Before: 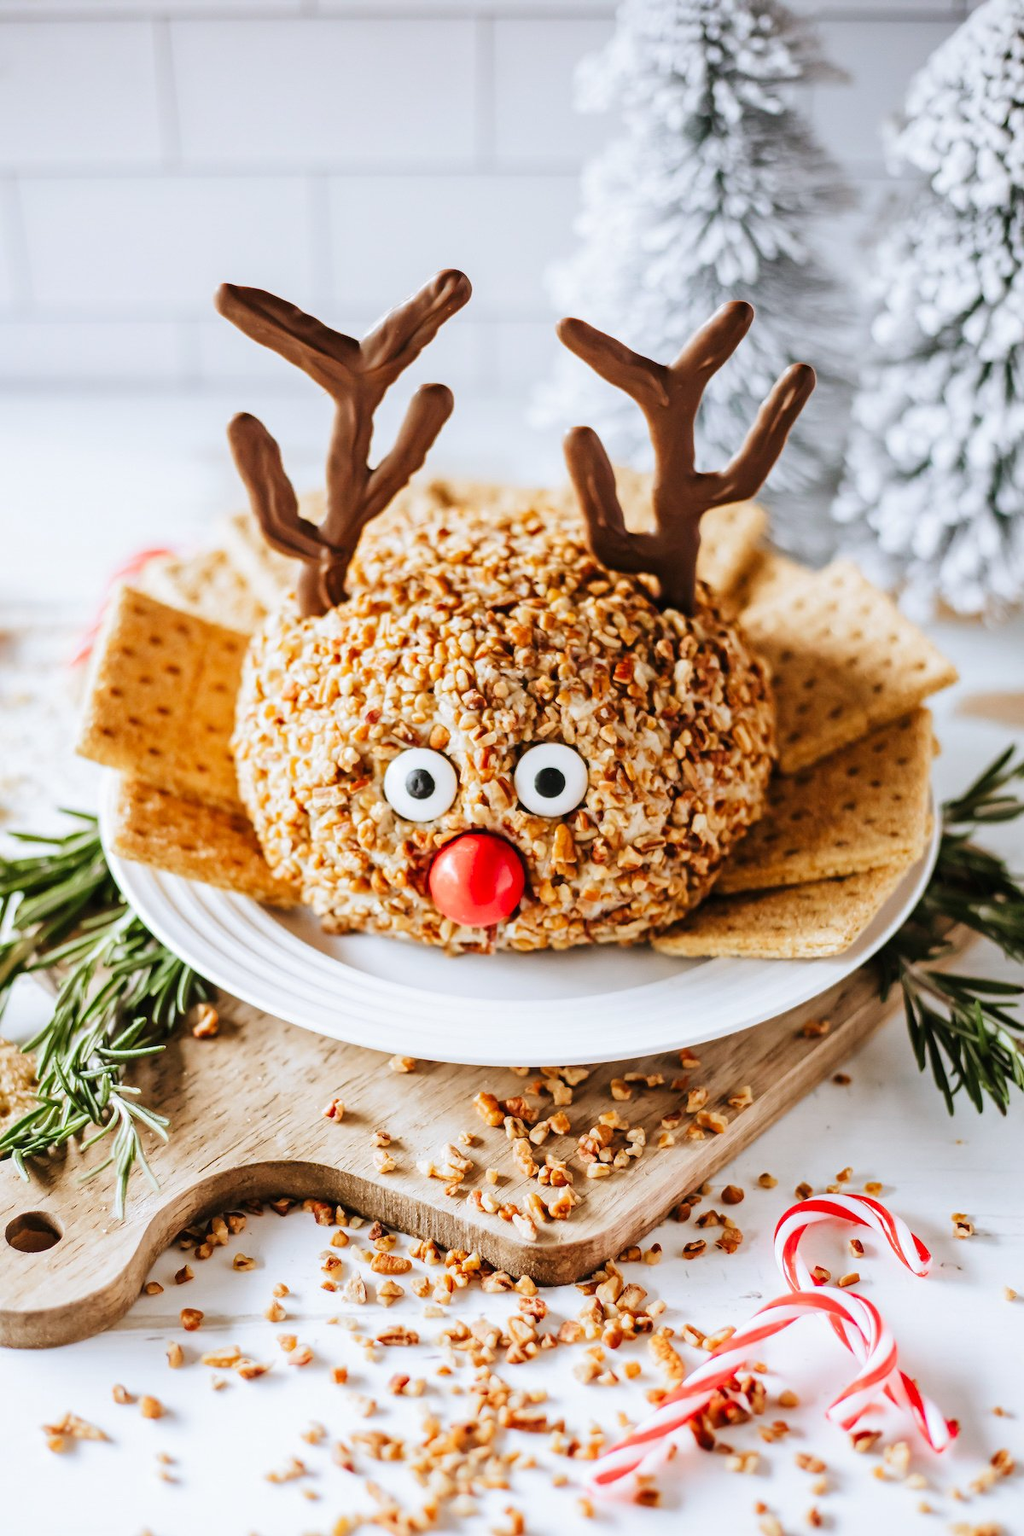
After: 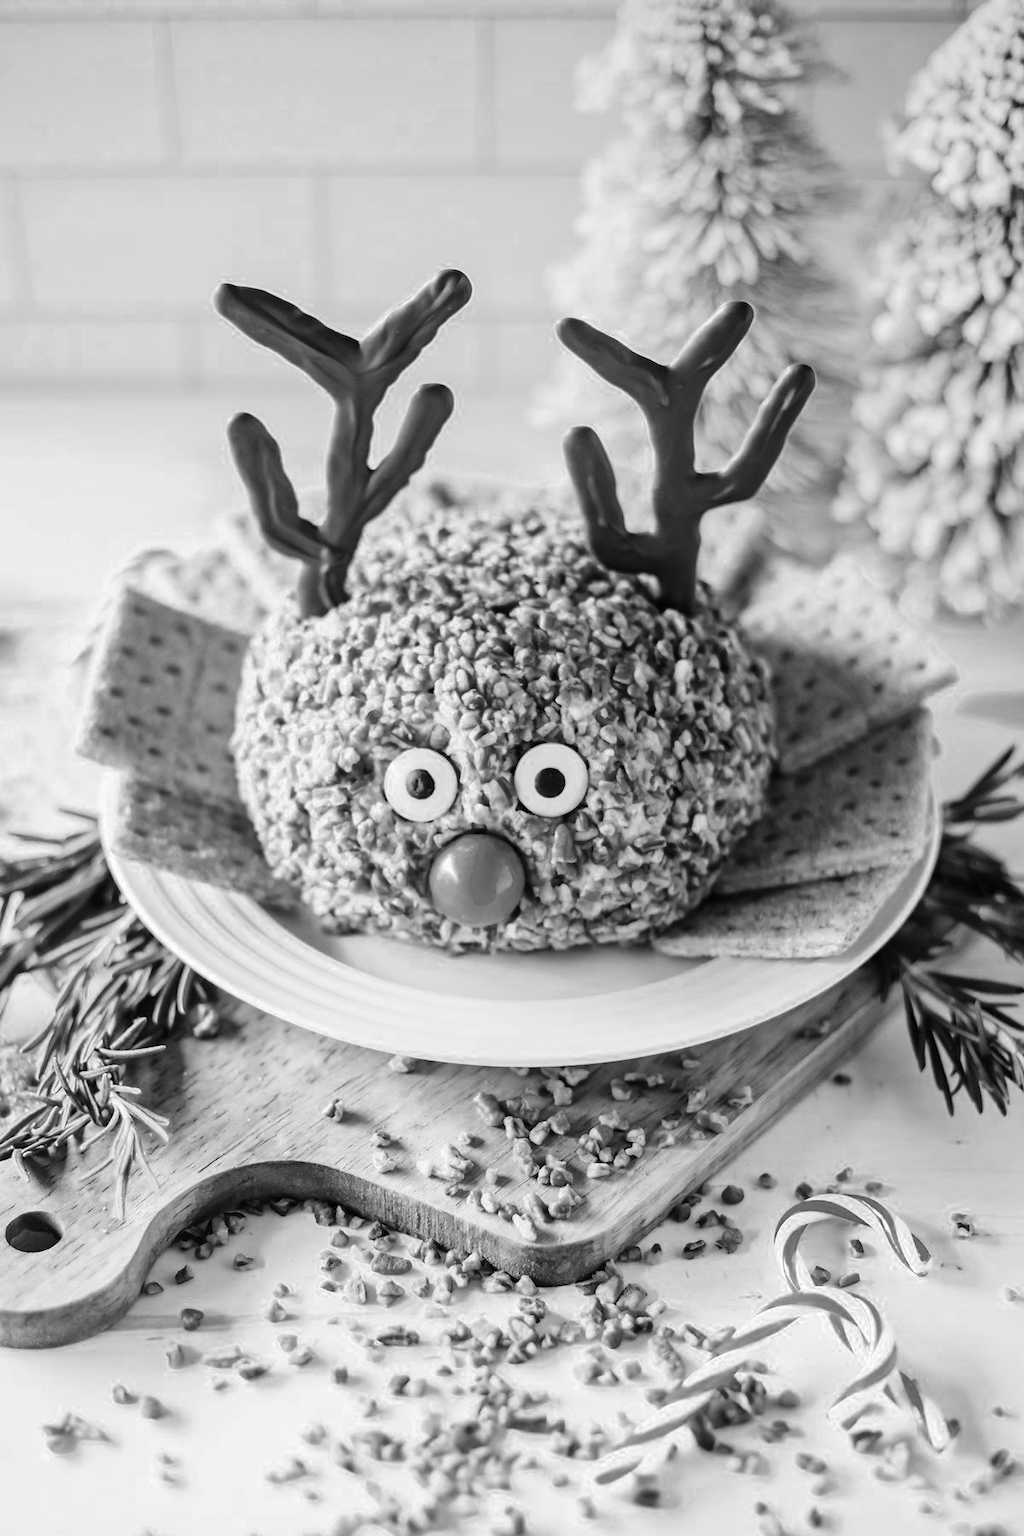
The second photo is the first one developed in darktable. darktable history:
color zones: curves: ch0 [(0.002, 0.593) (0.143, 0.417) (0.285, 0.541) (0.455, 0.289) (0.608, 0.327) (0.727, 0.283) (0.869, 0.571) (1, 0.603)]; ch1 [(0, 0) (0.143, 0) (0.286, 0) (0.429, 0) (0.571, 0) (0.714, 0) (0.857, 0)]
local contrast: mode bilateral grid, contrast 14, coarseness 36, detail 105%, midtone range 0.2
